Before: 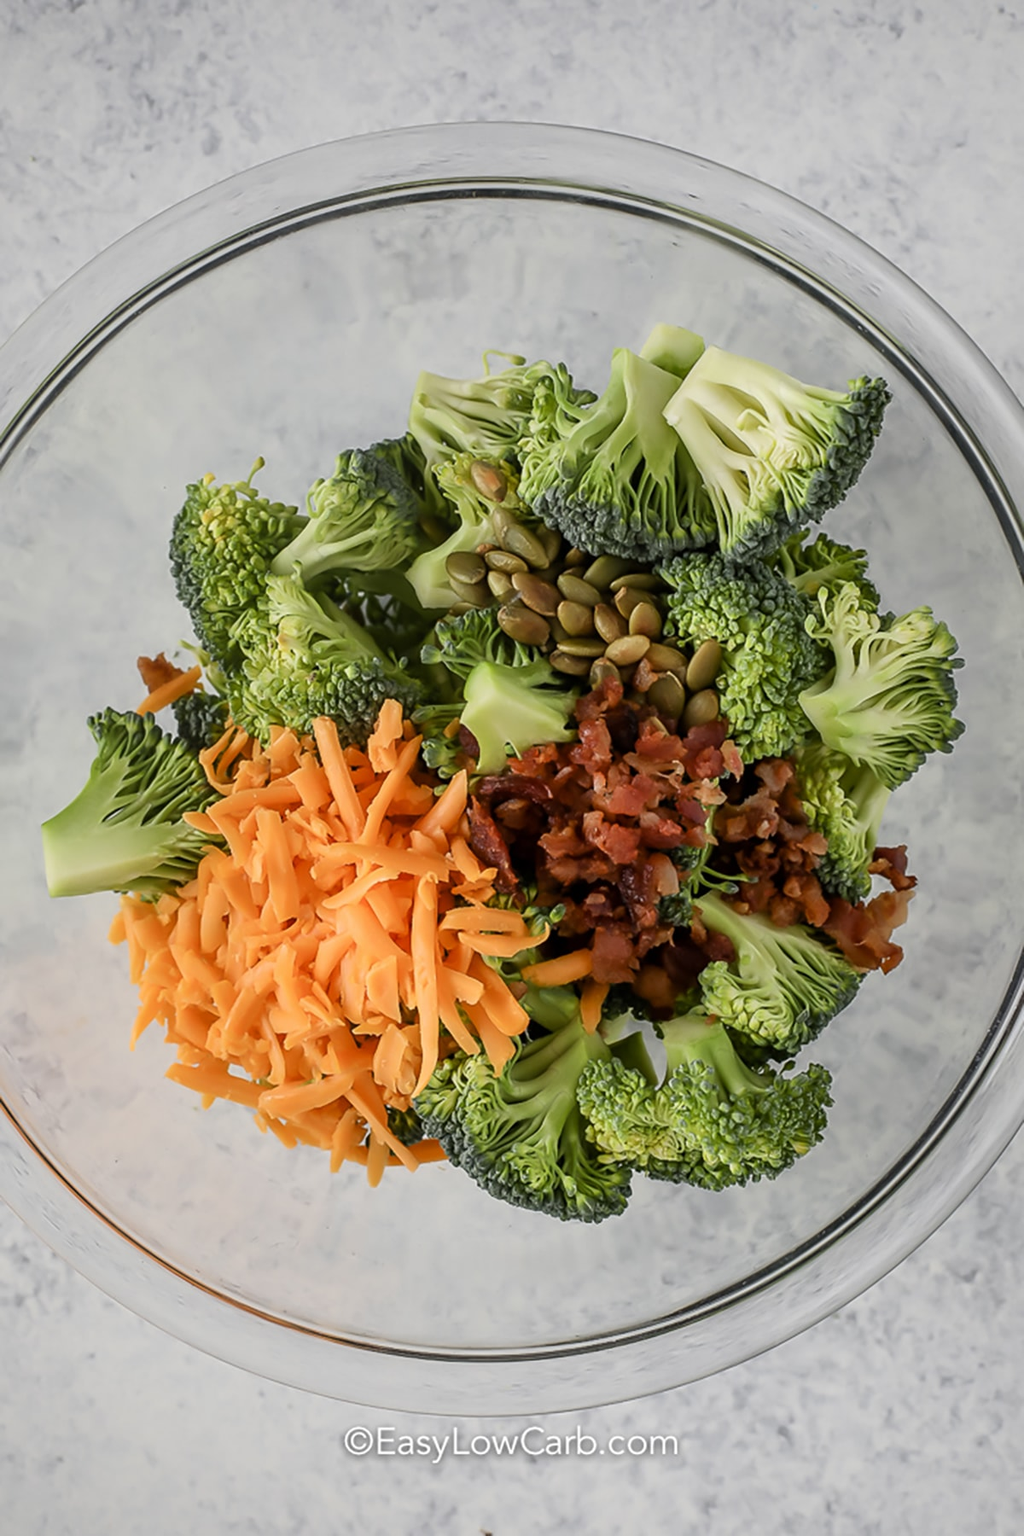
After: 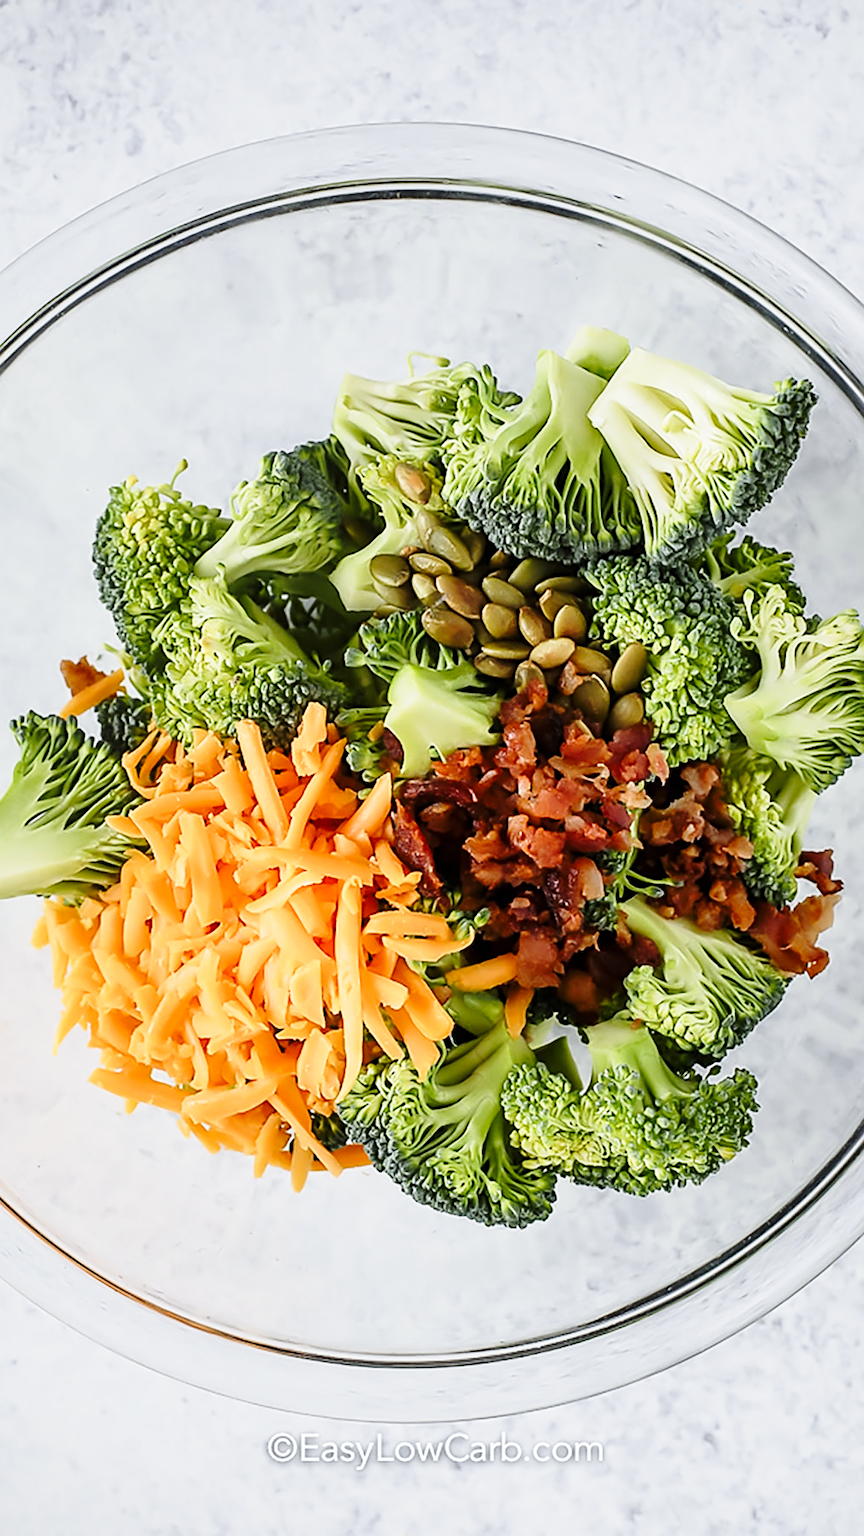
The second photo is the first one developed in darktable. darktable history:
sharpen: on, module defaults
base curve: curves: ch0 [(0, 0) (0.028, 0.03) (0.121, 0.232) (0.46, 0.748) (0.859, 0.968) (1, 1)], preserve colors none
white balance: red 0.976, blue 1.04
crop: left 7.598%, right 7.873%
